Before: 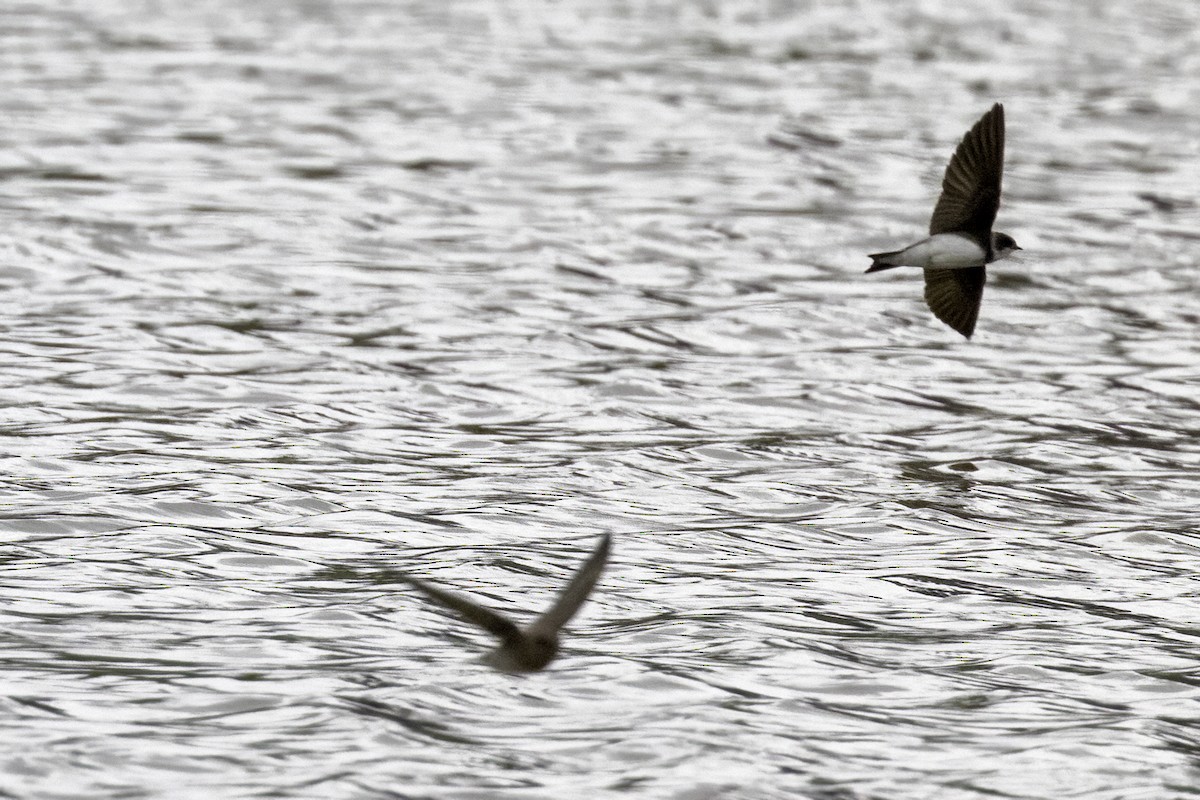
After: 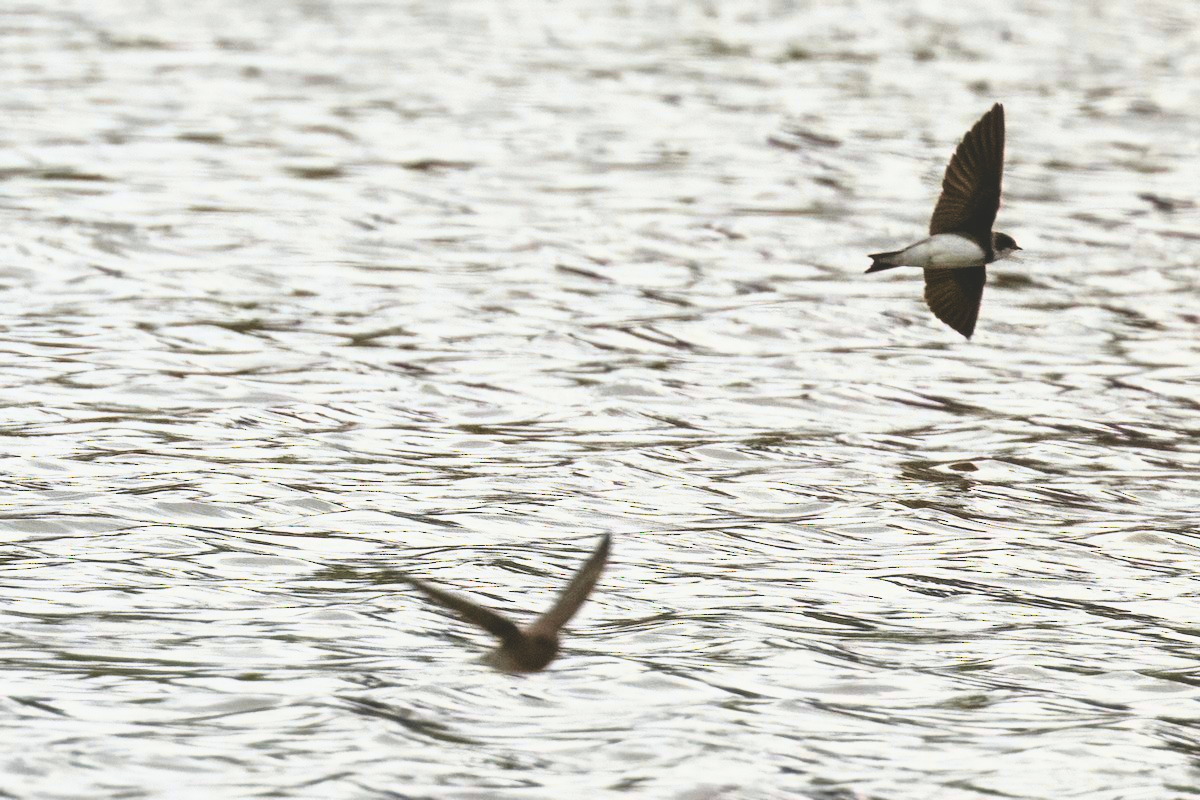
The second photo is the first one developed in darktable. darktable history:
rgb curve: curves: ch0 [(0, 0.186) (0.314, 0.284) (0.775, 0.708) (1, 1)], compensate middle gray true, preserve colors none
tone curve: curves: ch0 [(0, 0.023) (0.087, 0.065) (0.184, 0.168) (0.45, 0.54) (0.57, 0.683) (0.706, 0.841) (0.877, 0.948) (1, 0.984)]; ch1 [(0, 0) (0.388, 0.369) (0.447, 0.447) (0.505, 0.5) (0.534, 0.535) (0.563, 0.563) (0.579, 0.59) (0.644, 0.663) (1, 1)]; ch2 [(0, 0) (0.301, 0.259) (0.385, 0.395) (0.492, 0.496) (0.518, 0.537) (0.583, 0.605) (0.673, 0.667) (1, 1)], color space Lab, independent channels, preserve colors none
